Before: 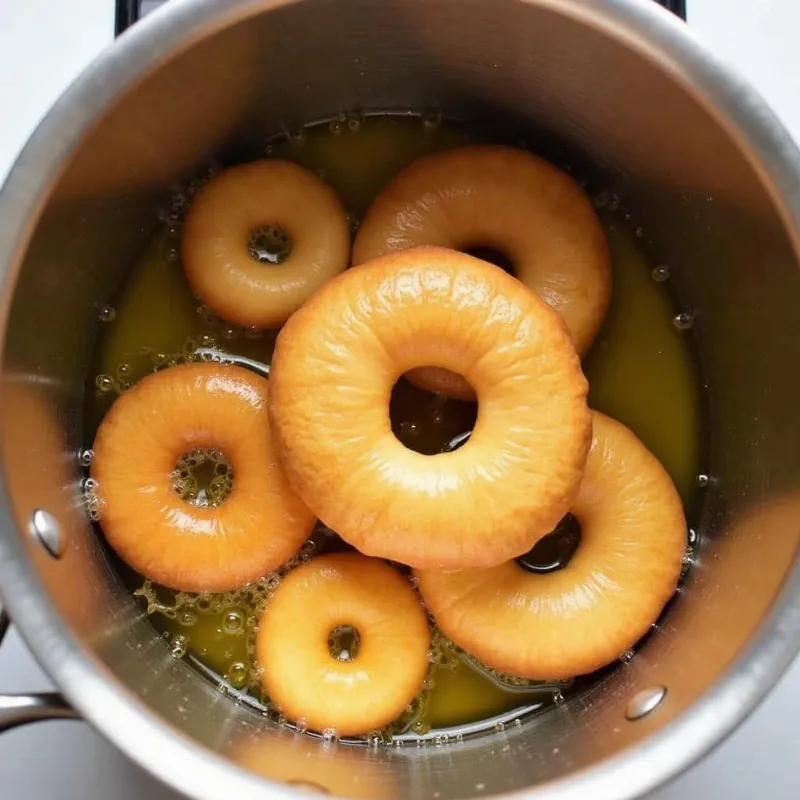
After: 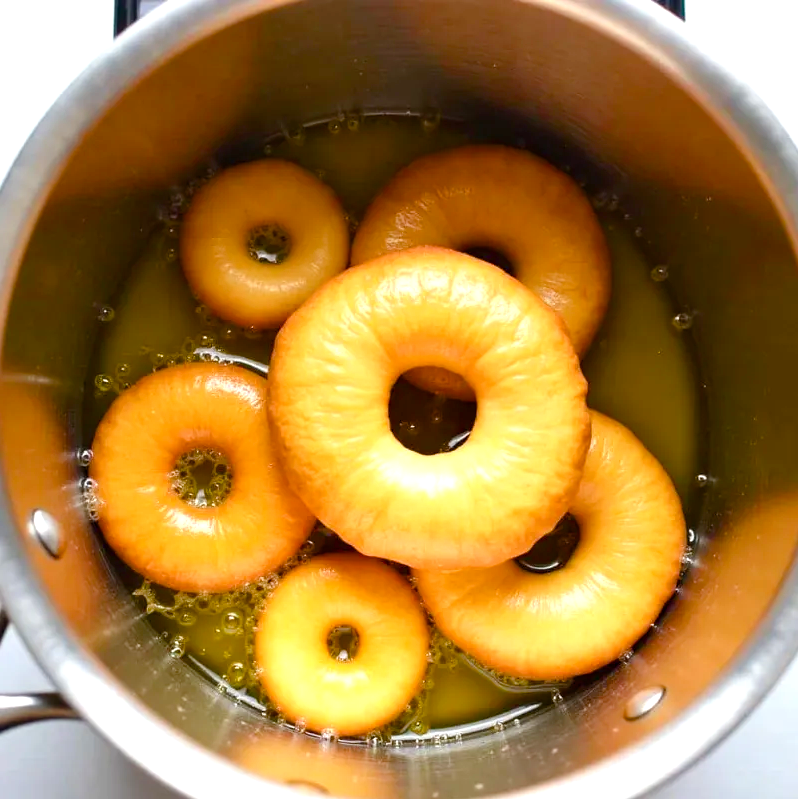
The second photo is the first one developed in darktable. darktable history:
color balance rgb: perceptual saturation grading › global saturation 34.589%, perceptual saturation grading › highlights -29.906%, perceptual saturation grading › shadows 36.143%
exposure: exposure 0.607 EV, compensate exposure bias true, compensate highlight preservation false
crop and rotate: left 0.147%, bottom 0.002%
